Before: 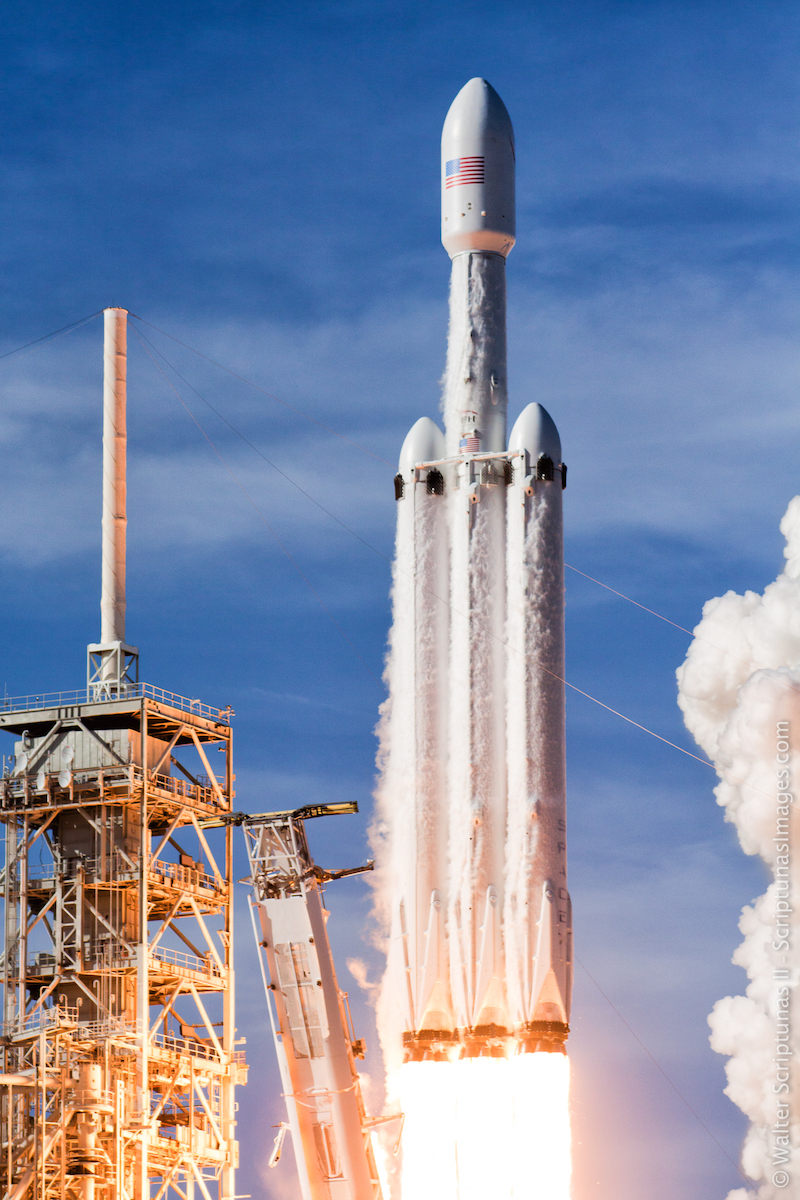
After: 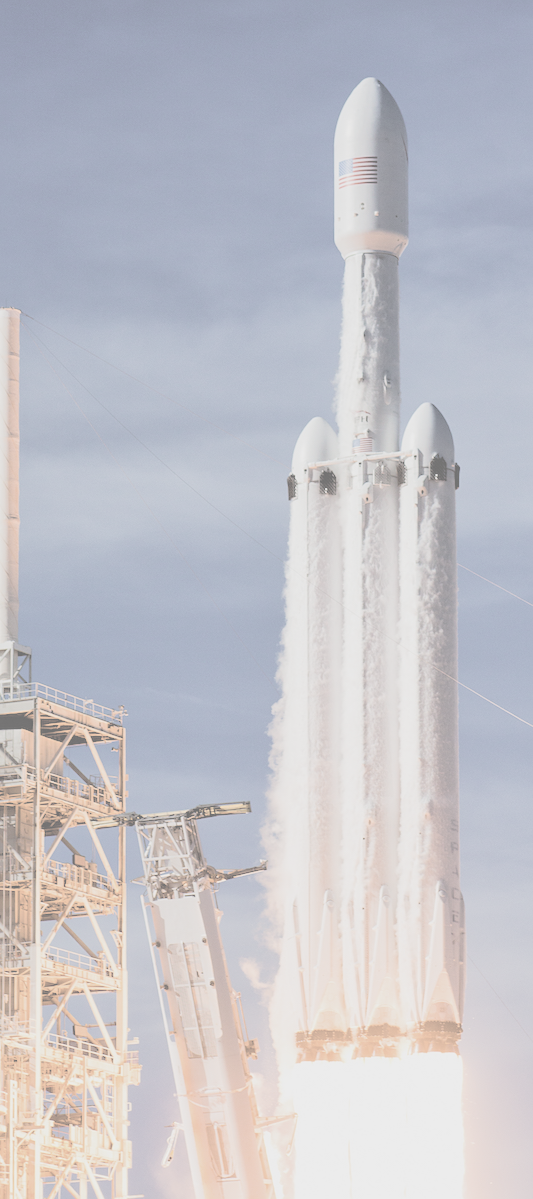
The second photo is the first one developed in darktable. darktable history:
crop and rotate: left 13.537%, right 19.796%
color balance rgb: perceptual saturation grading › global saturation 20%, global vibrance 20%
sharpen: radius 1.272, amount 0.305, threshold 0
contrast brightness saturation: contrast -0.32, brightness 0.75, saturation -0.78
